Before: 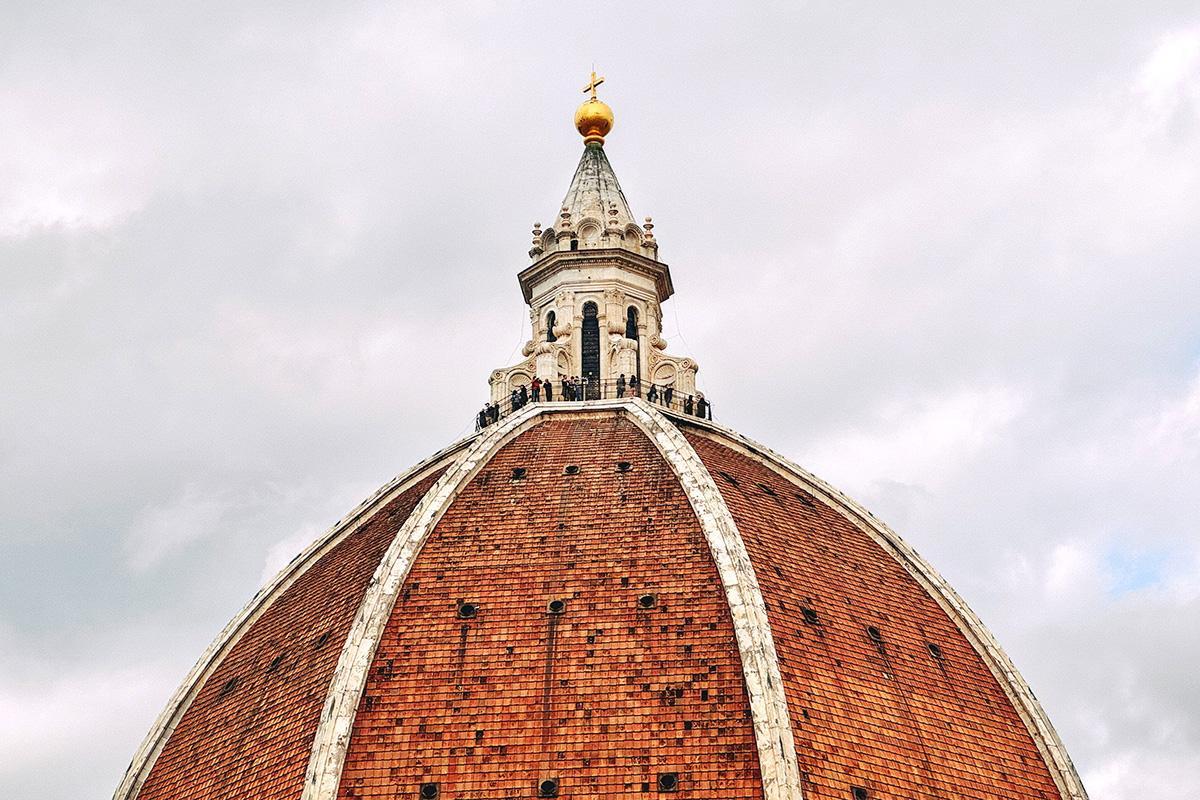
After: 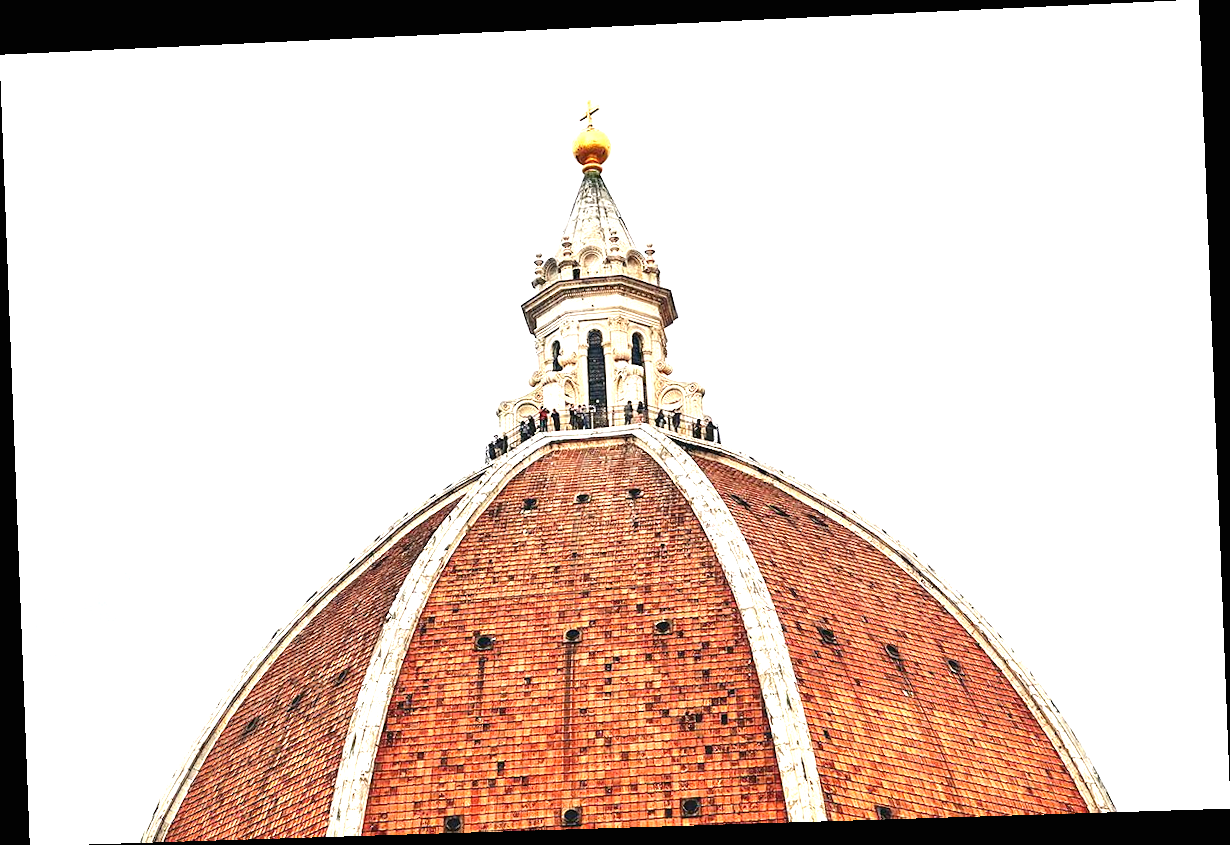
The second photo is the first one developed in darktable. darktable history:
rotate and perspective: rotation -2.22°, lens shift (horizontal) -0.022, automatic cropping off
exposure: black level correction 0, exposure 1 EV, compensate highlight preservation false
base curve: exposure shift 0, preserve colors none
